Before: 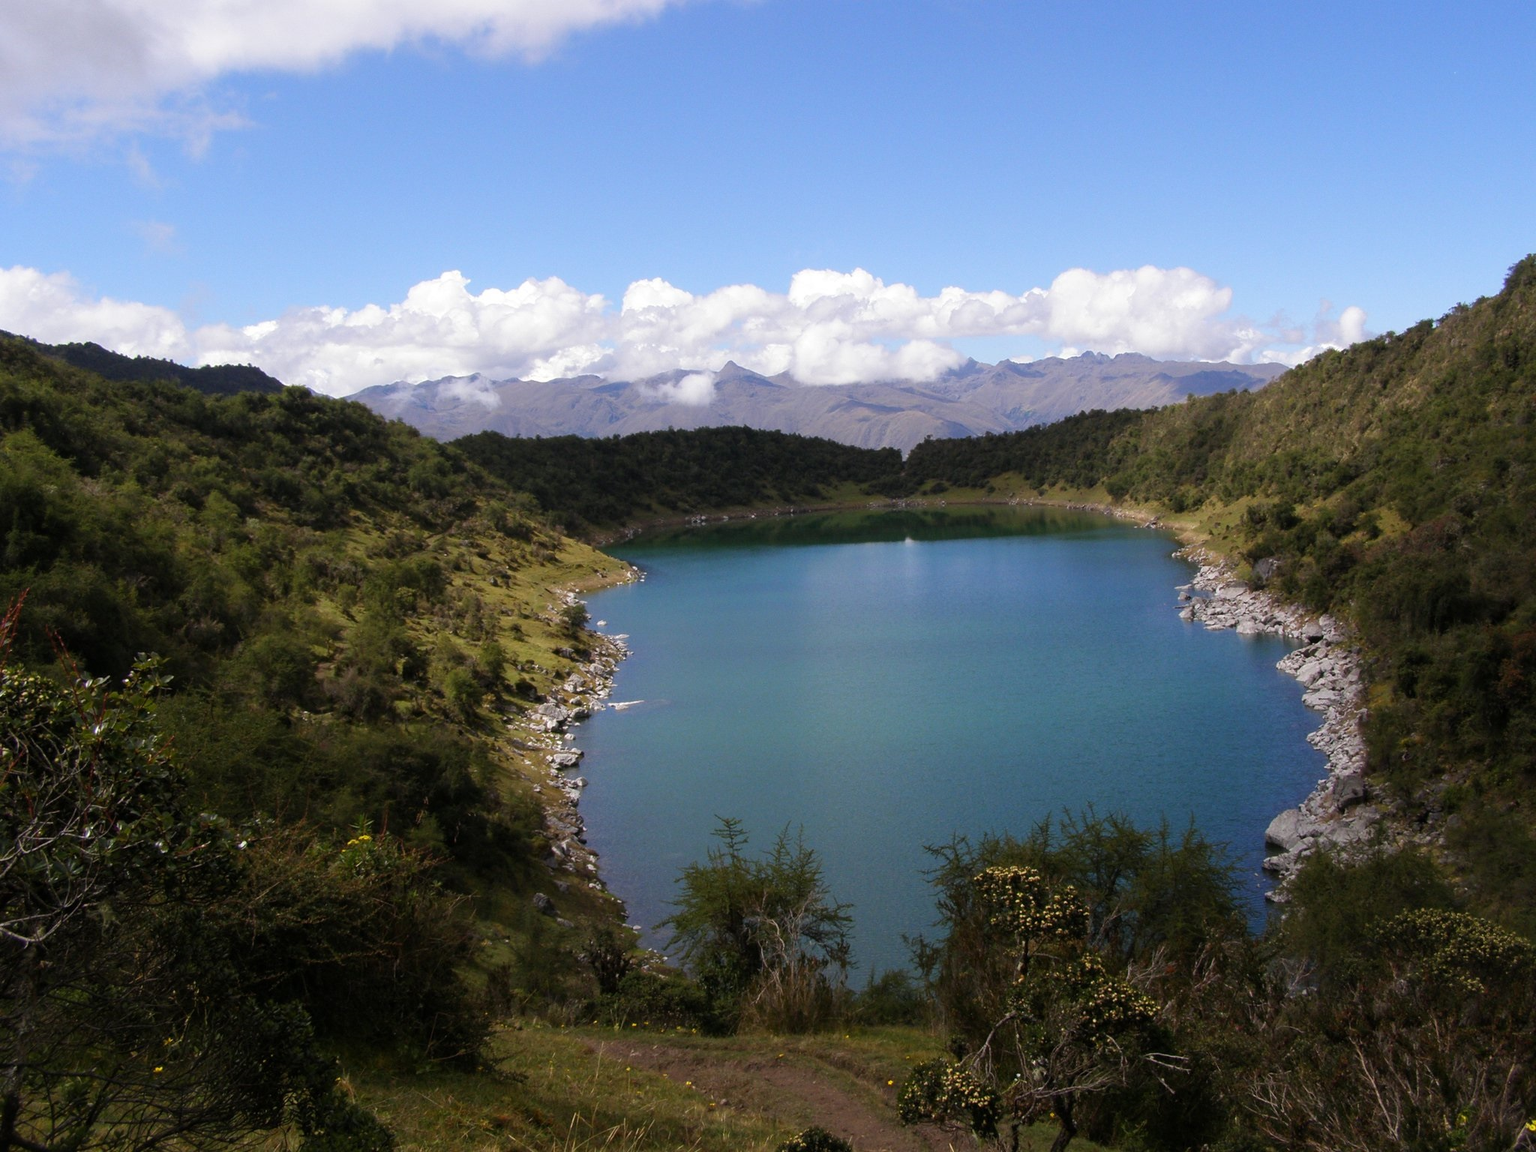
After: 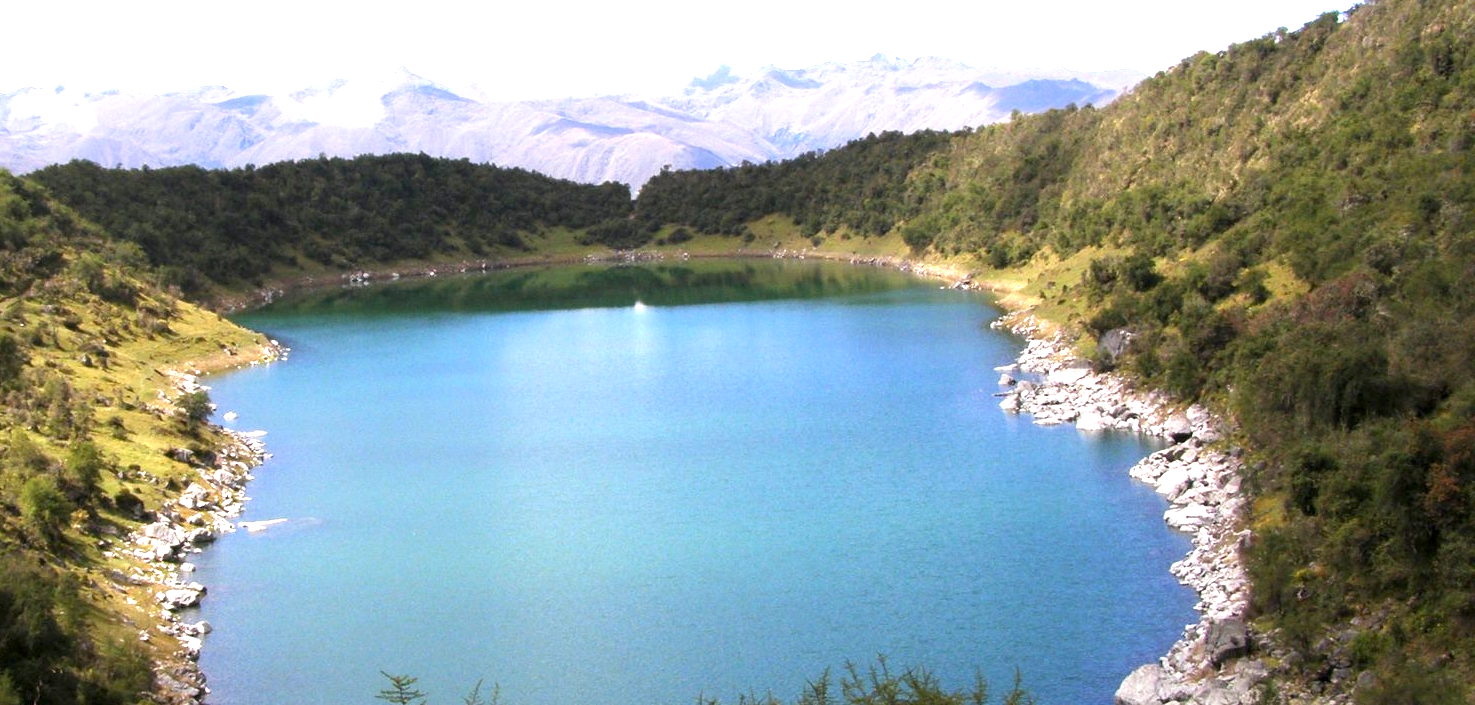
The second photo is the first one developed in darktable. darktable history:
exposure: black level correction 0.001, exposure 1.646 EV, compensate exposure bias true, compensate highlight preservation false
crop and rotate: left 27.938%, top 27.046%, bottom 27.046%
